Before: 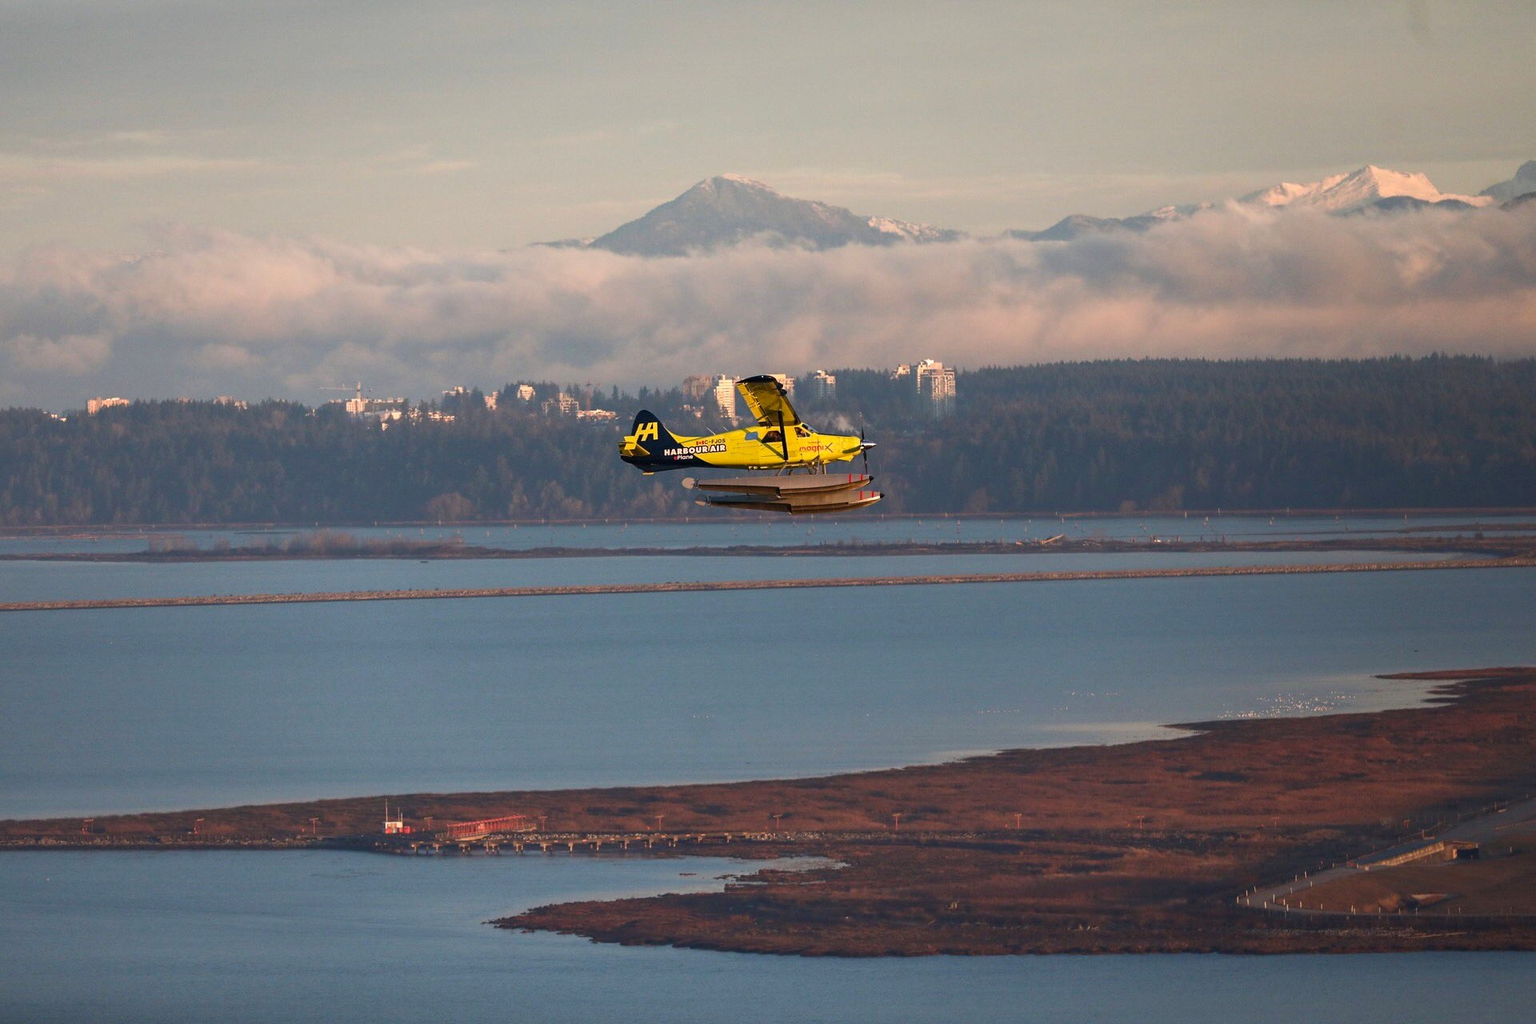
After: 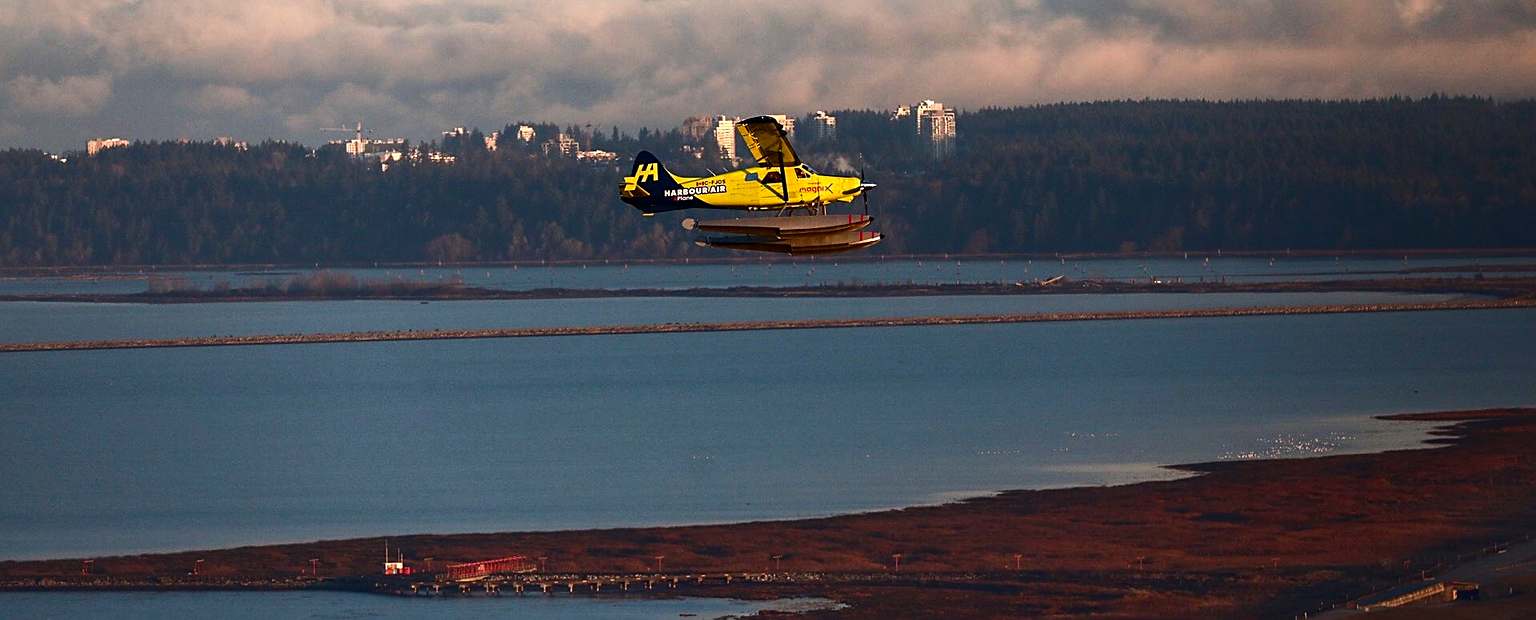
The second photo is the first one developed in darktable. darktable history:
contrast brightness saturation: contrast 0.1, brightness -0.26, saturation 0.14
shadows and highlights: radius 44.78, white point adjustment 6.64, compress 79.65%, highlights color adjustment 78.42%, soften with gaussian
sharpen: radius 1.967
highlight reconstruction: method clip highlights, clipping threshold 0
crop and rotate: top 25.357%, bottom 13.942%
